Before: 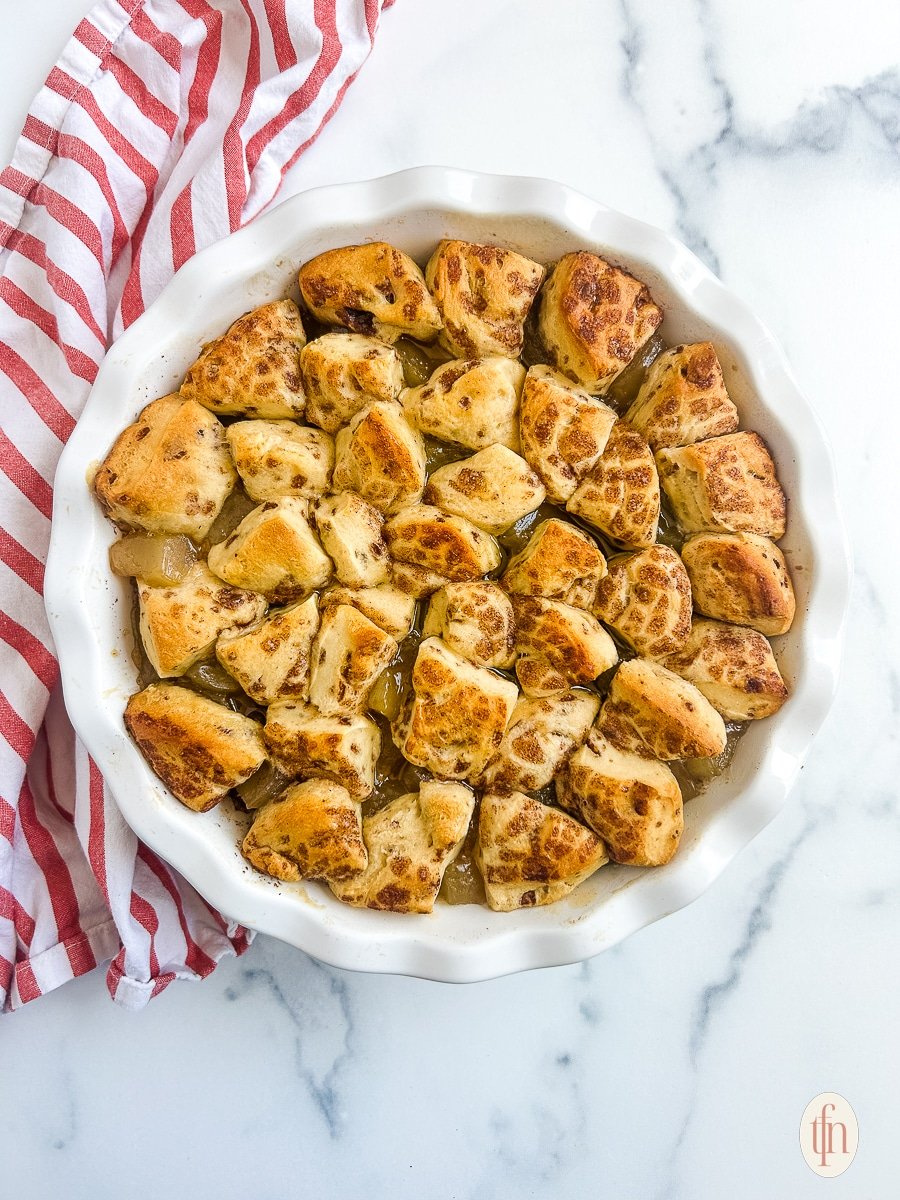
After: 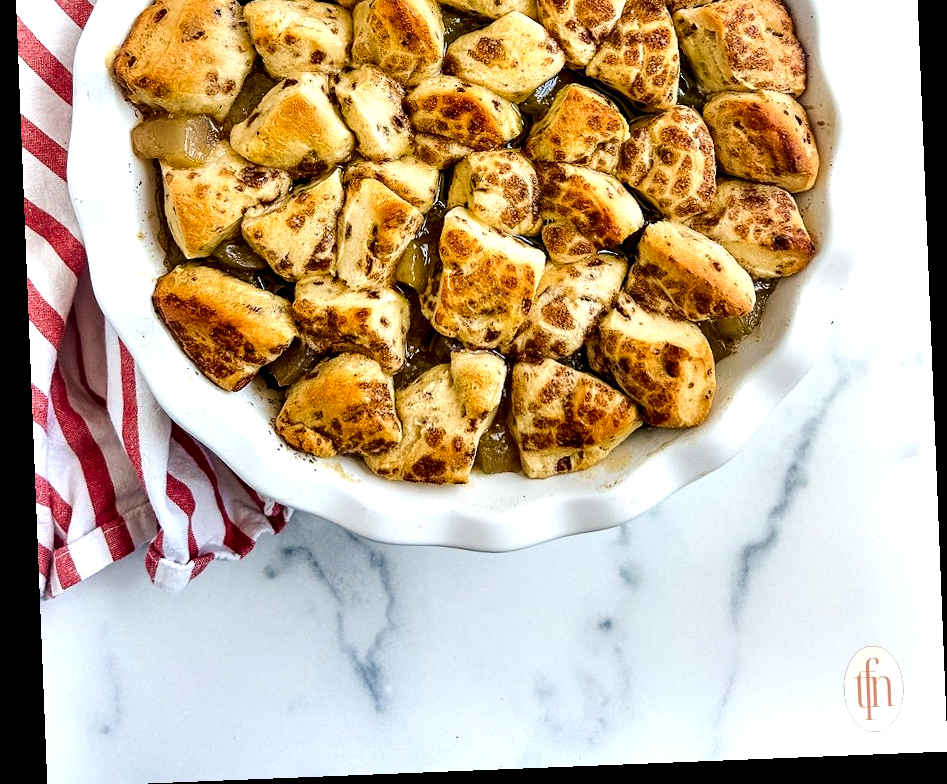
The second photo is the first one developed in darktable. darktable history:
crop and rotate: top 36.435%
contrast equalizer: octaves 7, y [[0.6 ×6], [0.55 ×6], [0 ×6], [0 ×6], [0 ×6]]
rotate and perspective: rotation -2.29°, automatic cropping off
